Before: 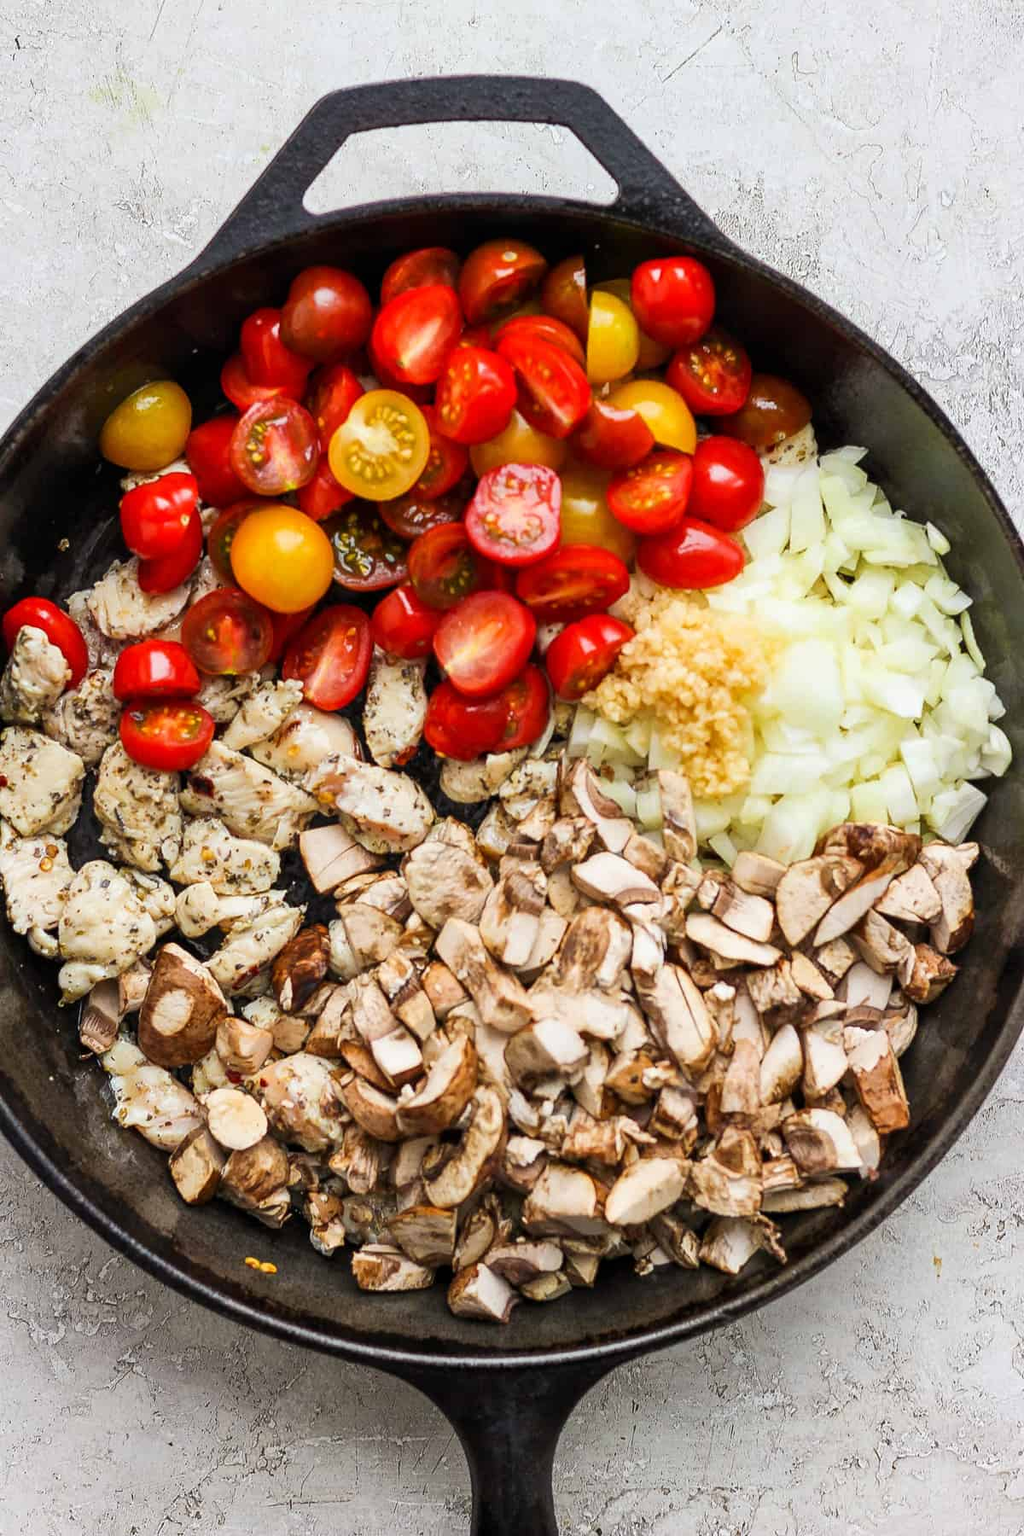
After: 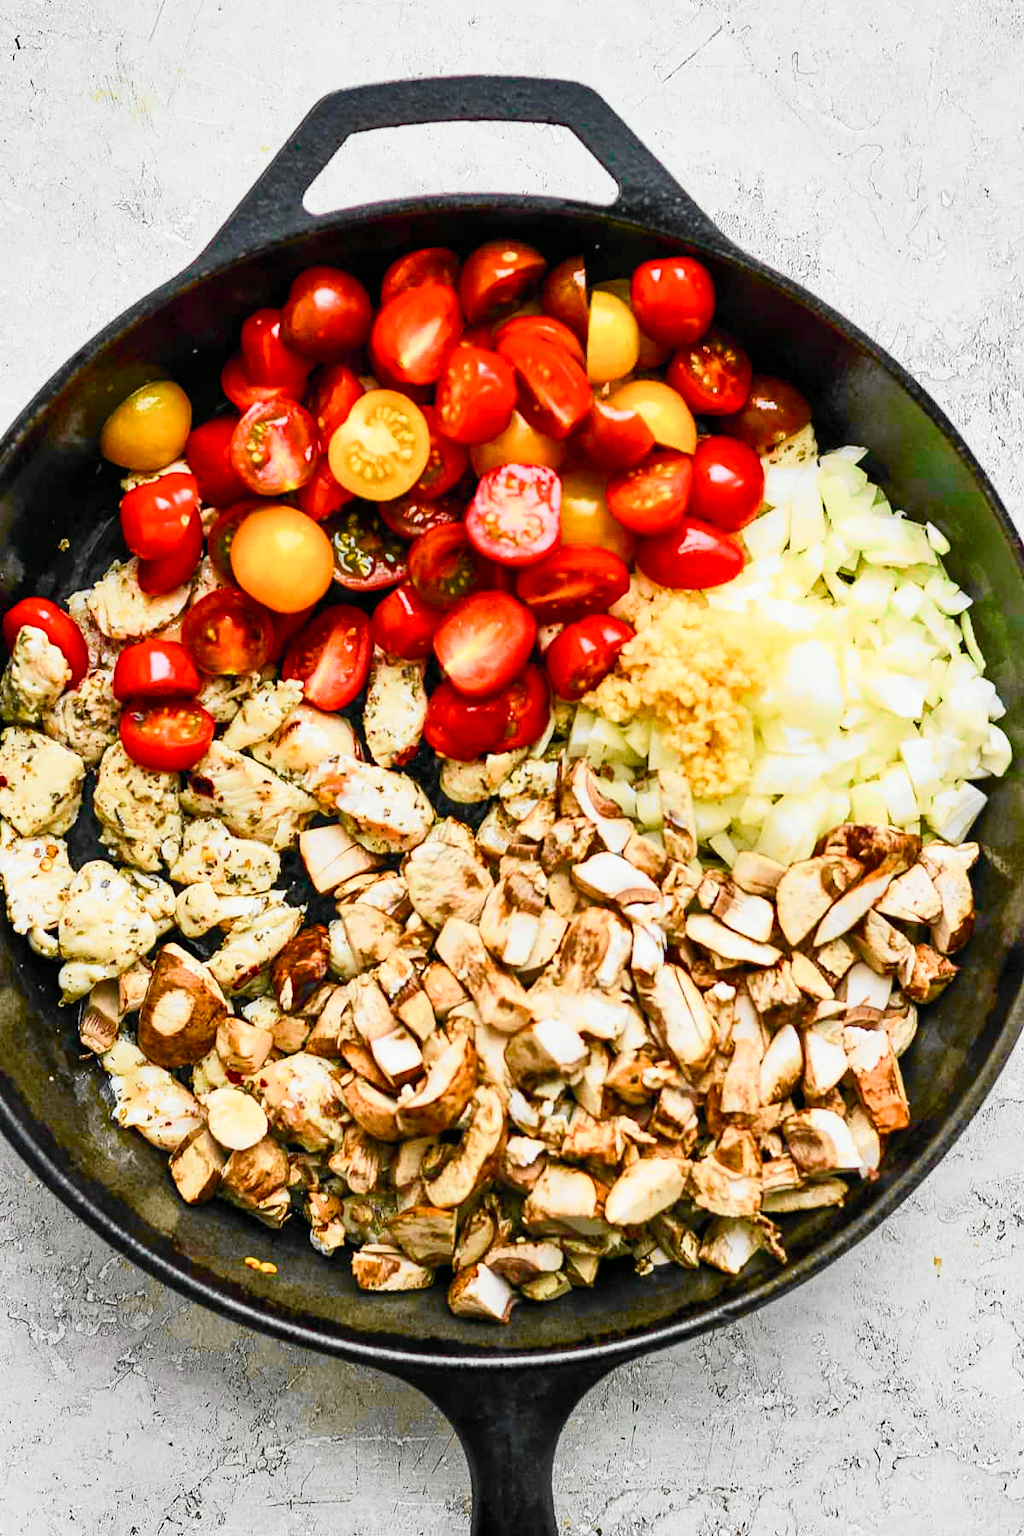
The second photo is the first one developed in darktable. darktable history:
tone curve: curves: ch0 [(0, 0) (0.055, 0.057) (0.258, 0.307) (0.434, 0.543) (0.517, 0.657) (0.745, 0.874) (1, 1)]; ch1 [(0, 0) (0.346, 0.307) (0.418, 0.383) (0.46, 0.439) (0.482, 0.493) (0.502, 0.497) (0.517, 0.506) (0.55, 0.561) (0.588, 0.61) (0.646, 0.688) (1, 1)]; ch2 [(0, 0) (0.346, 0.34) (0.431, 0.45) (0.485, 0.499) (0.5, 0.503) (0.527, 0.508) (0.545, 0.562) (0.679, 0.706) (1, 1)], color space Lab, independent channels, preserve colors none
color balance rgb: shadows lift › chroma 2.858%, shadows lift › hue 193.14°, power › hue 62.45°, perceptual saturation grading › global saturation 24.837%, perceptual saturation grading › highlights -50.832%, perceptual saturation grading › mid-tones 19.409%, perceptual saturation grading › shadows 61.041%, global vibrance 20%
shadows and highlights: low approximation 0.01, soften with gaussian
